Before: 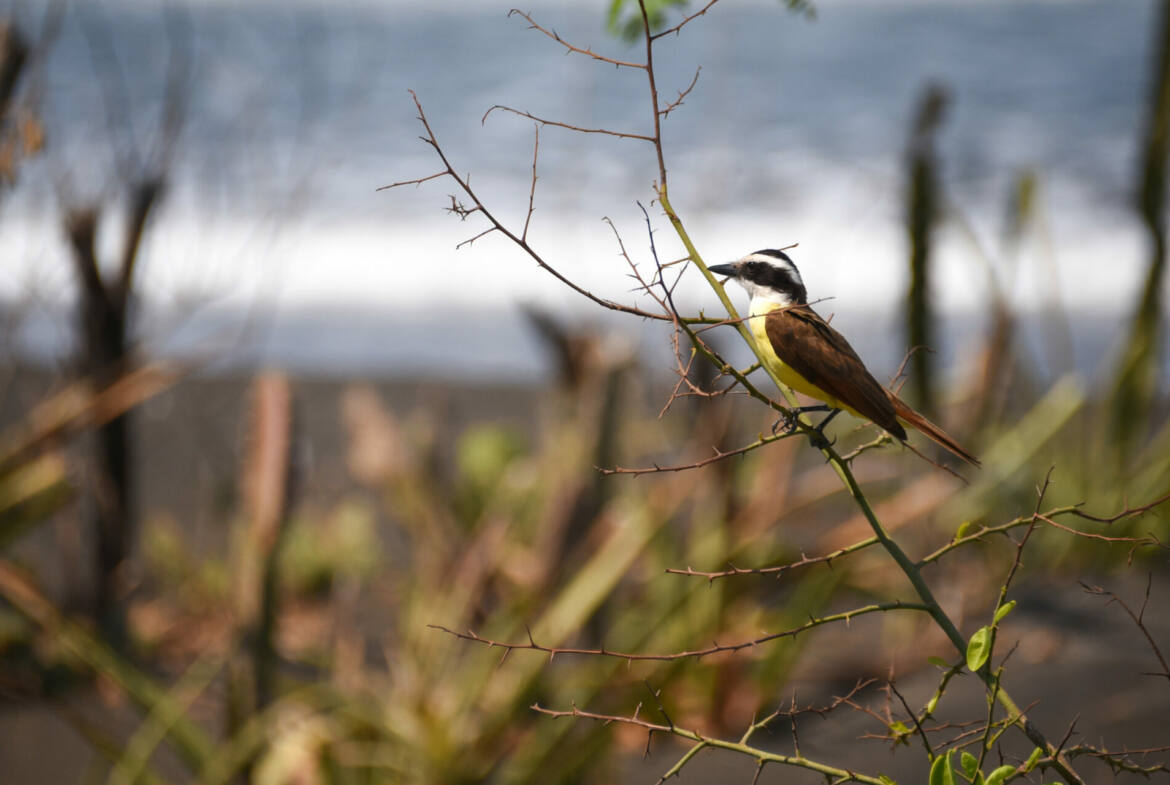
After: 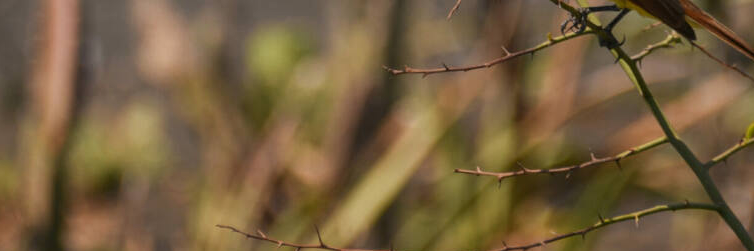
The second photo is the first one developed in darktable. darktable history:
local contrast: detail 110%
crop: left 18.068%, top 51.019%, right 17.464%, bottom 16.918%
